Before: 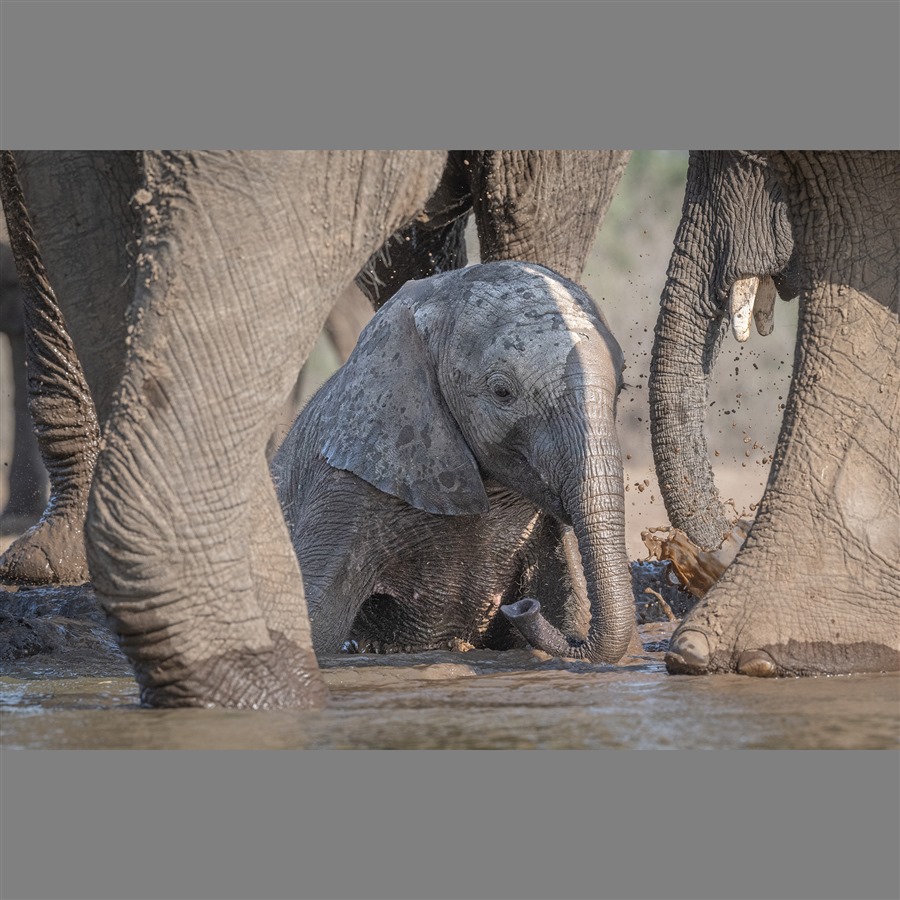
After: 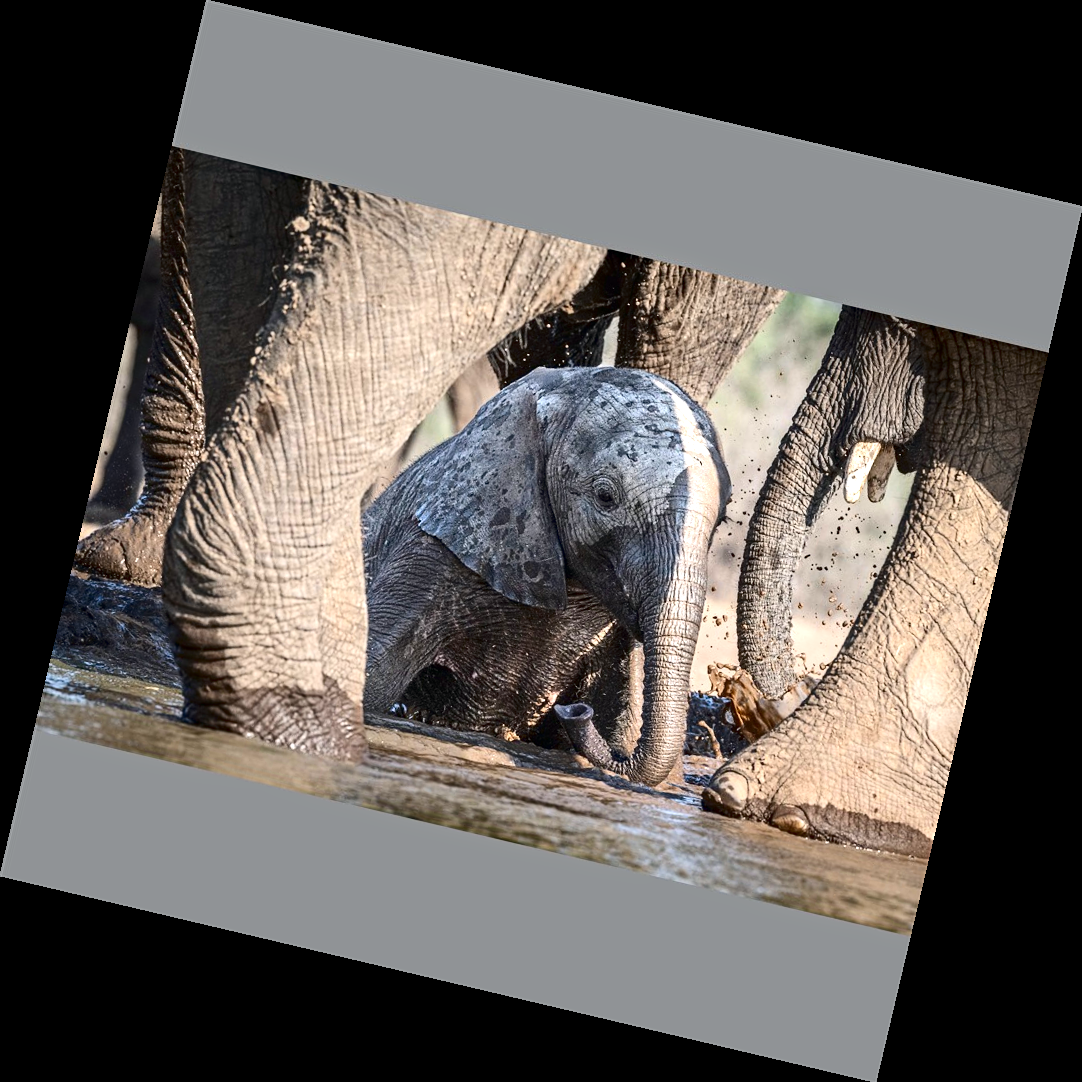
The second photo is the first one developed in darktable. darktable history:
haze removal: compatibility mode true, adaptive false
exposure: black level correction 0, exposure 0.877 EV, compensate exposure bias true, compensate highlight preservation false
contrast brightness saturation: contrast 0.24, brightness -0.24, saturation 0.14
rotate and perspective: rotation 13.27°, automatic cropping off
